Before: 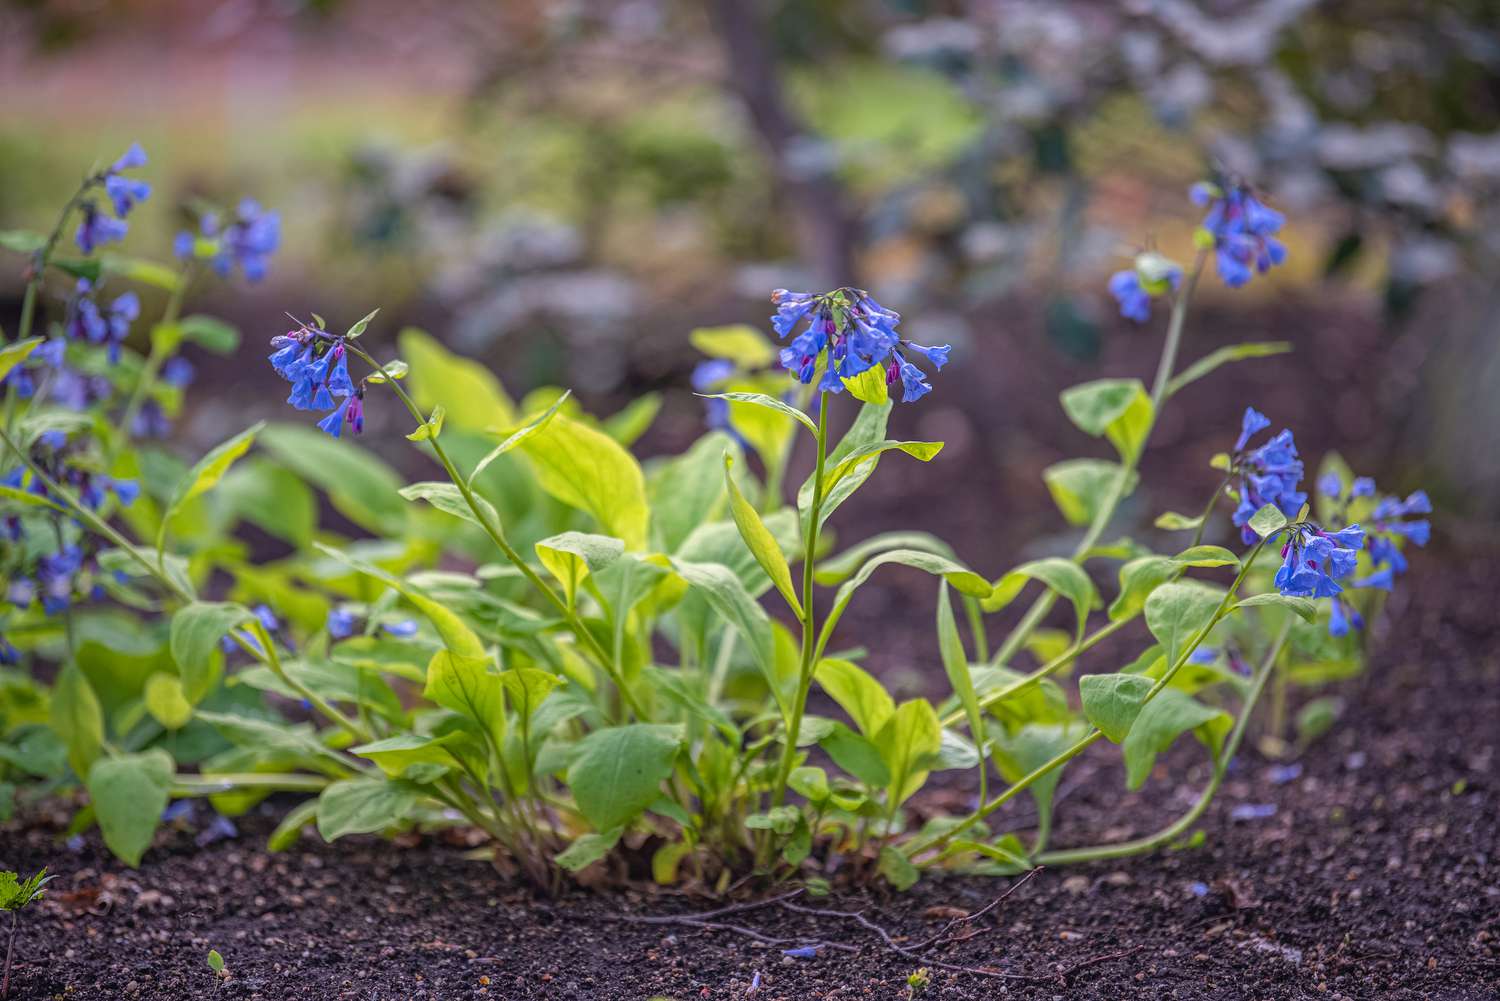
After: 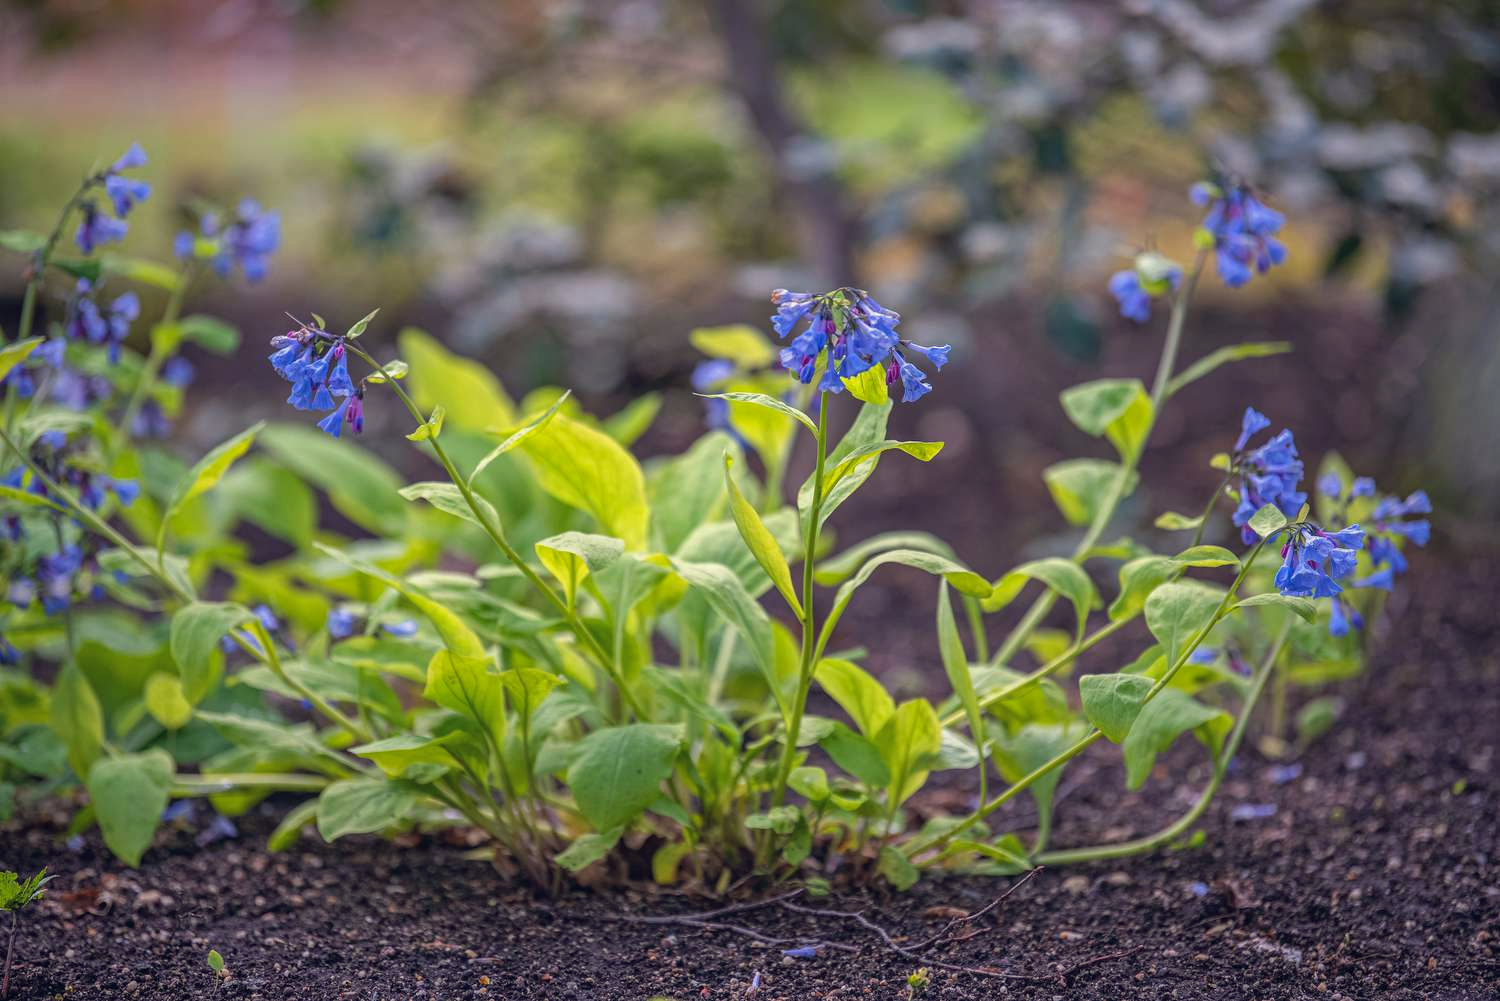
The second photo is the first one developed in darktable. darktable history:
color balance rgb: shadows lift › hue 87.51°, highlights gain › chroma 1.62%, highlights gain › hue 55.1°, global offset › chroma 0.06%, global offset › hue 253.66°, linear chroma grading › global chroma 0.5%
color correction: highlights a* -4.73, highlights b* 5.06, saturation 0.97
